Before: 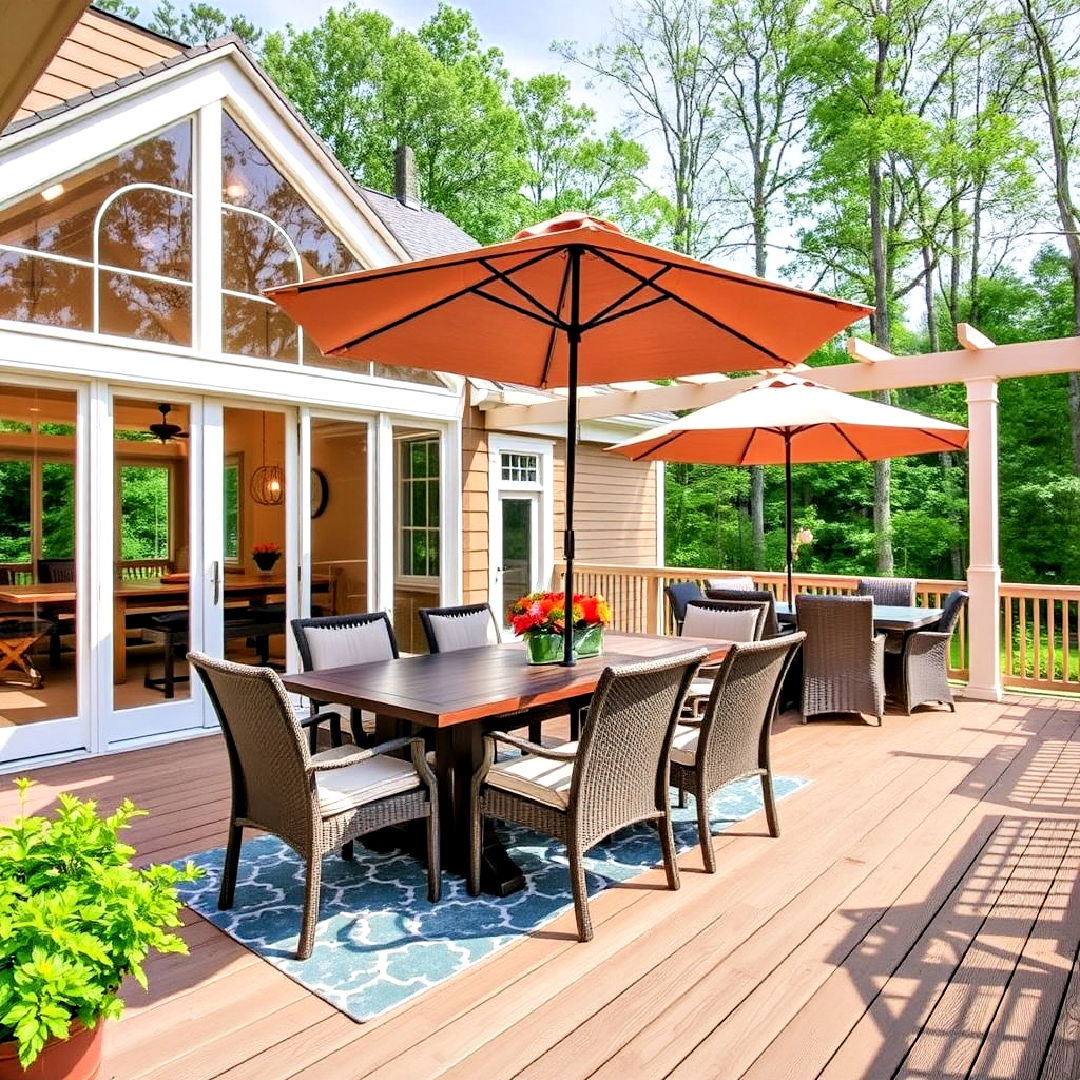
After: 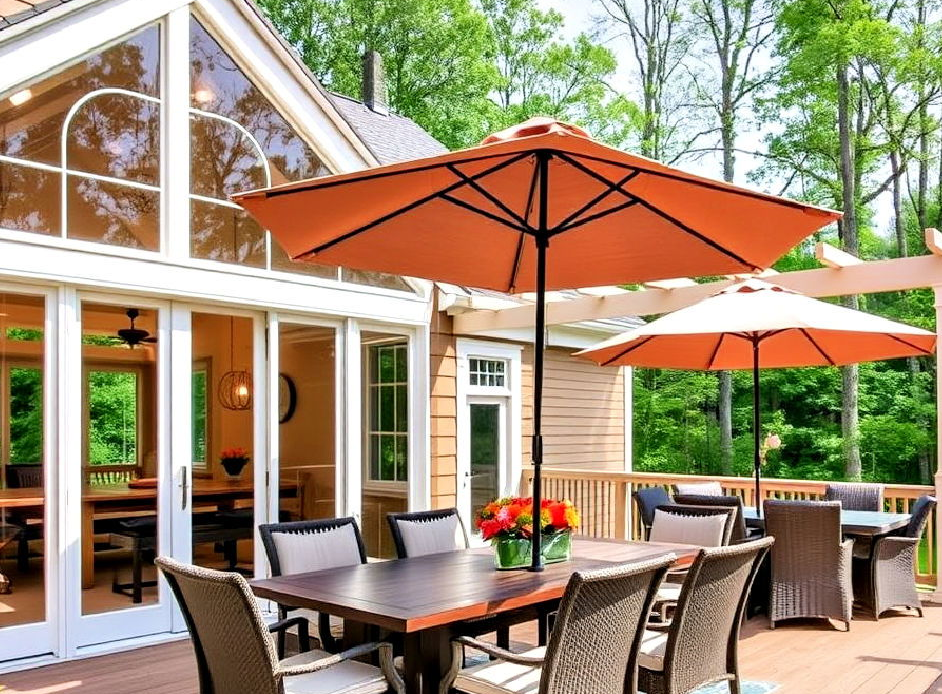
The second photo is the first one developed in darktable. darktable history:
crop: left 3.027%, top 8.841%, right 9.675%, bottom 26.838%
